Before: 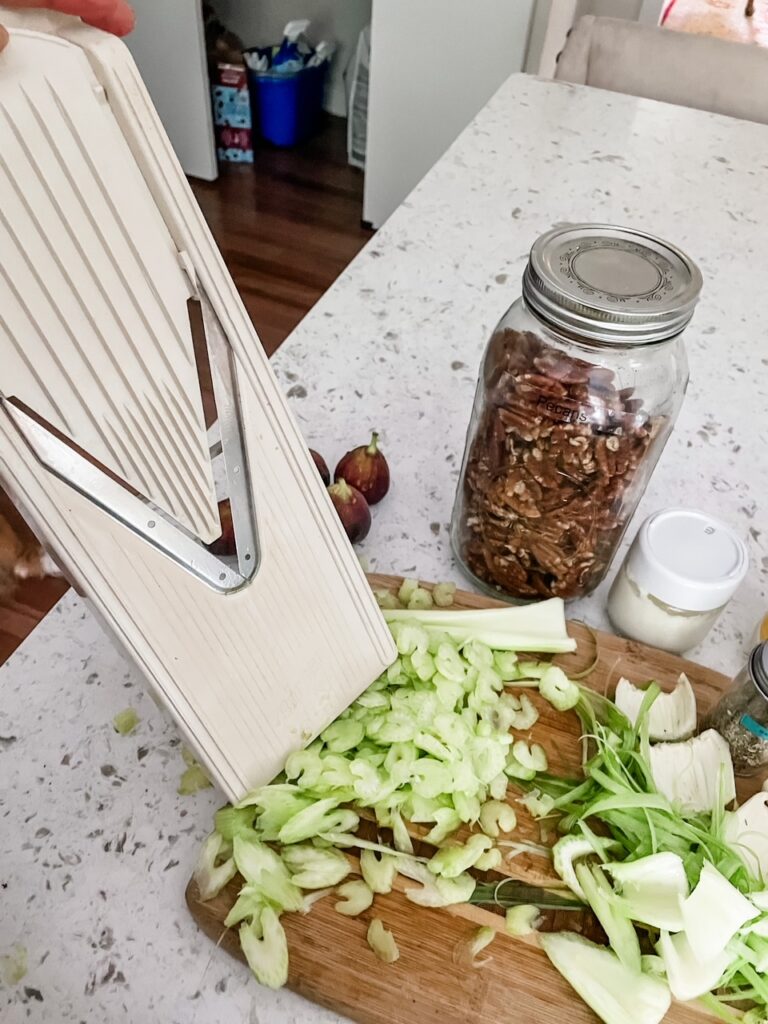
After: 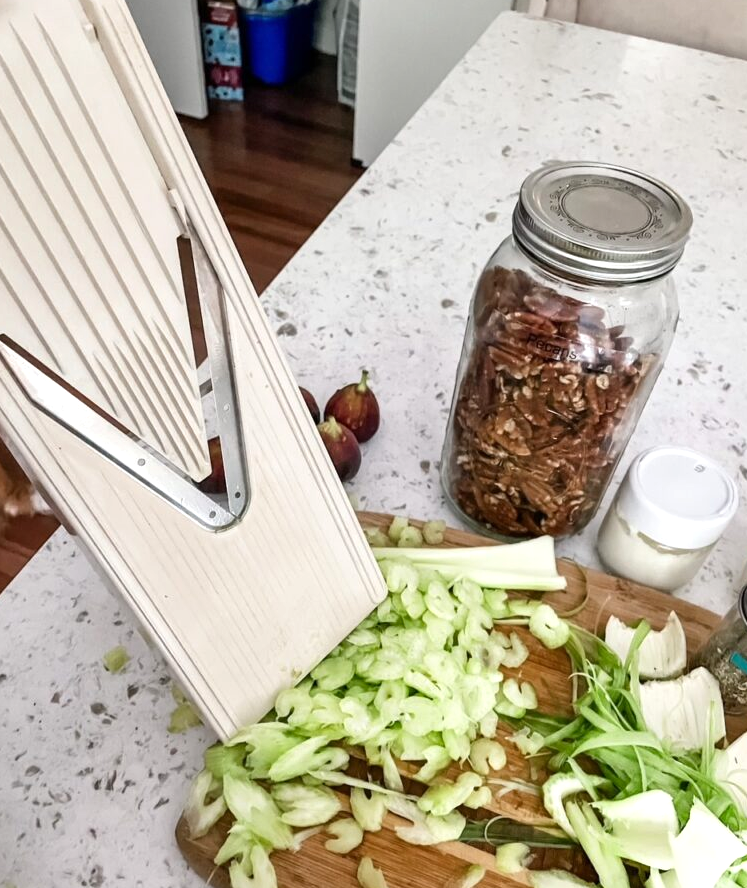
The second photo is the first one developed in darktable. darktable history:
shadows and highlights: shadows 51.96, highlights -28.67, soften with gaussian
exposure: exposure 0.263 EV, compensate exposure bias true, compensate highlight preservation false
crop: left 1.4%, top 6.088%, right 1.319%, bottom 7.02%
